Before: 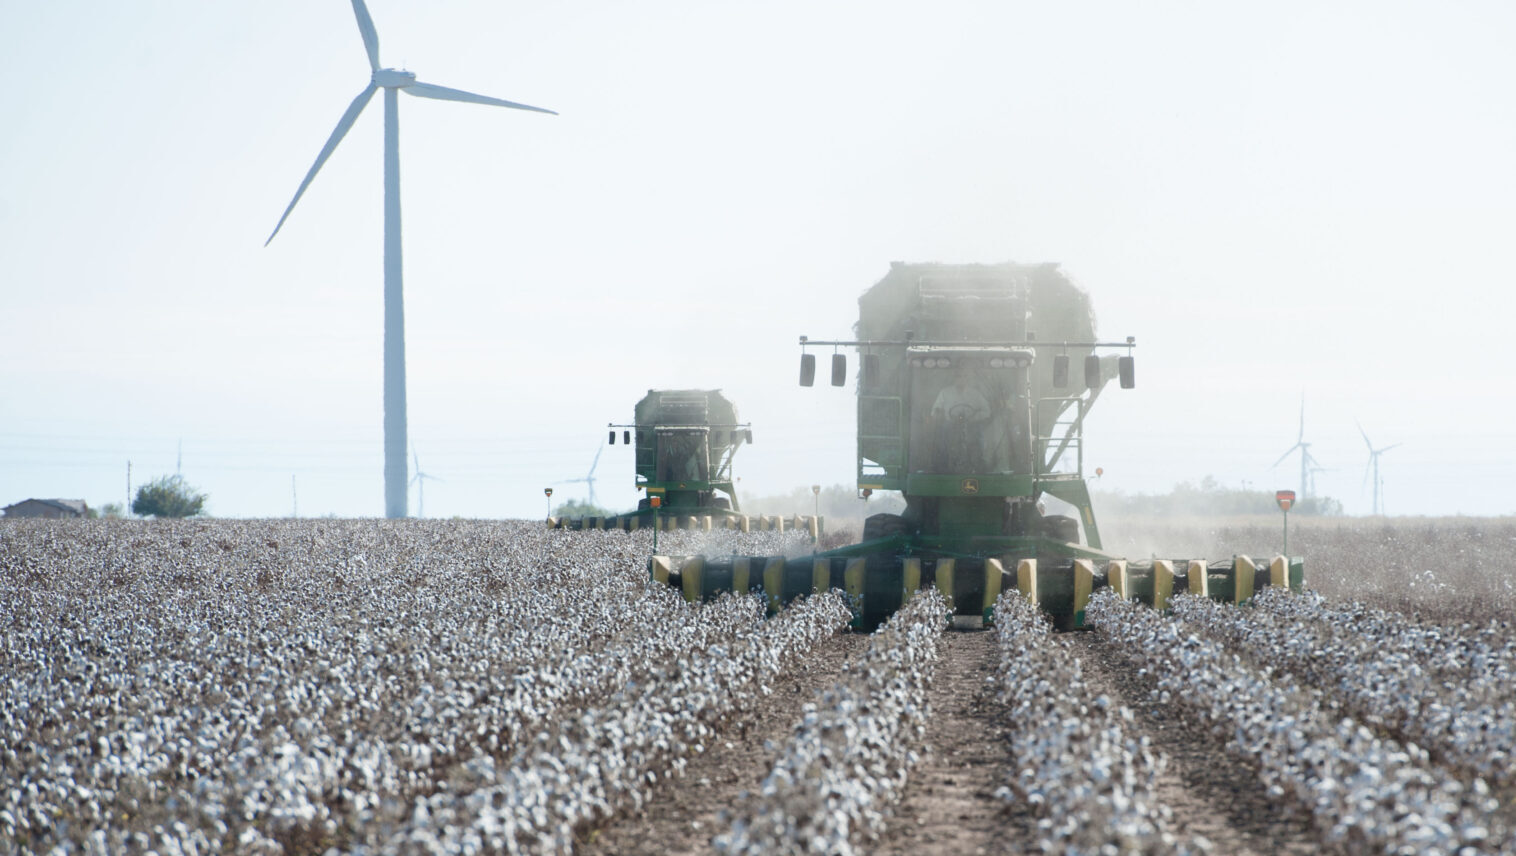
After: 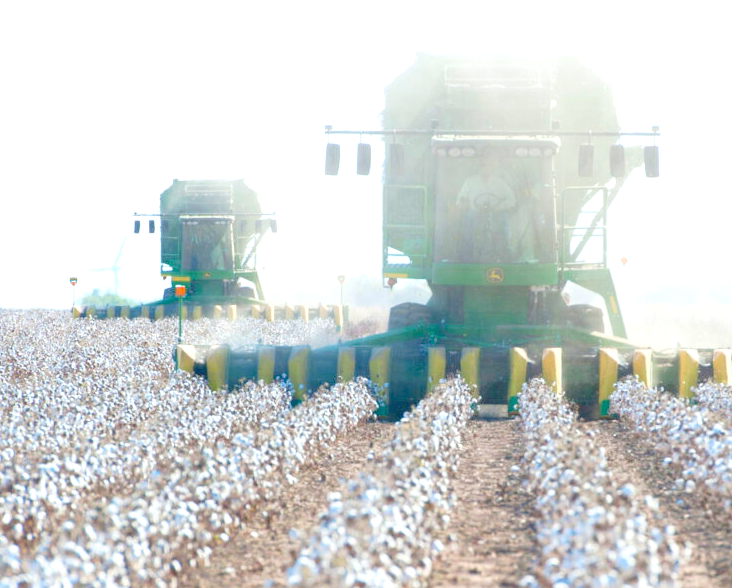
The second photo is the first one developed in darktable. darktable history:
crop: left 31.379%, top 24.658%, right 20.326%, bottom 6.628%
levels: levels [0.008, 0.318, 0.836]
color balance rgb: perceptual saturation grading › global saturation 30%, global vibrance 10%
tone curve: curves: ch0 [(0, 0) (0.003, 0.003) (0.011, 0.011) (0.025, 0.024) (0.044, 0.044) (0.069, 0.068) (0.1, 0.098) (0.136, 0.133) (0.177, 0.174) (0.224, 0.22) (0.277, 0.272) (0.335, 0.329) (0.399, 0.392) (0.468, 0.46) (0.543, 0.546) (0.623, 0.626) (0.709, 0.711) (0.801, 0.802) (0.898, 0.898) (1, 1)], preserve colors none
